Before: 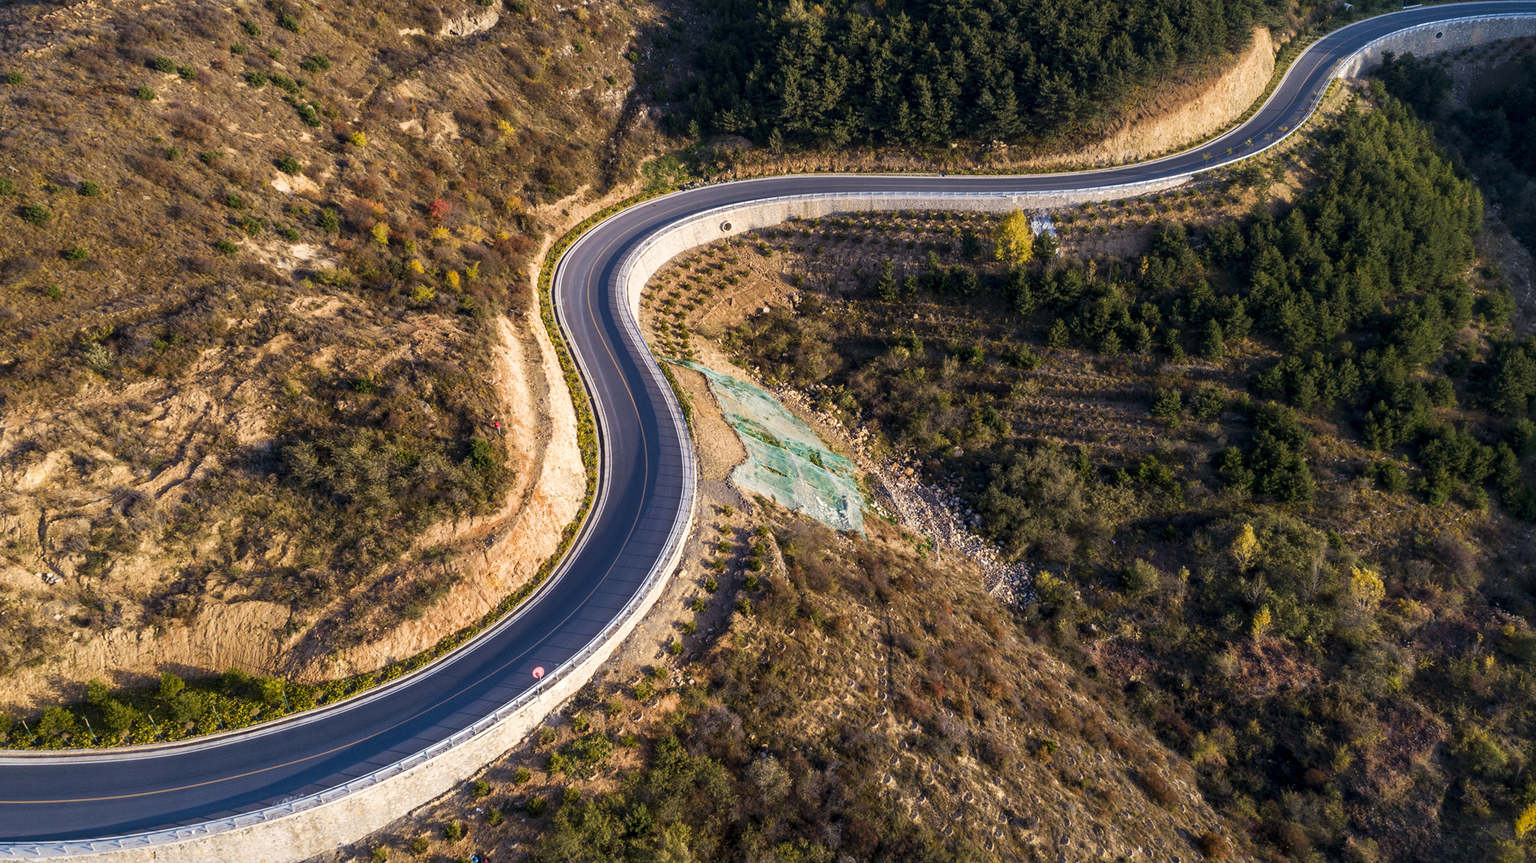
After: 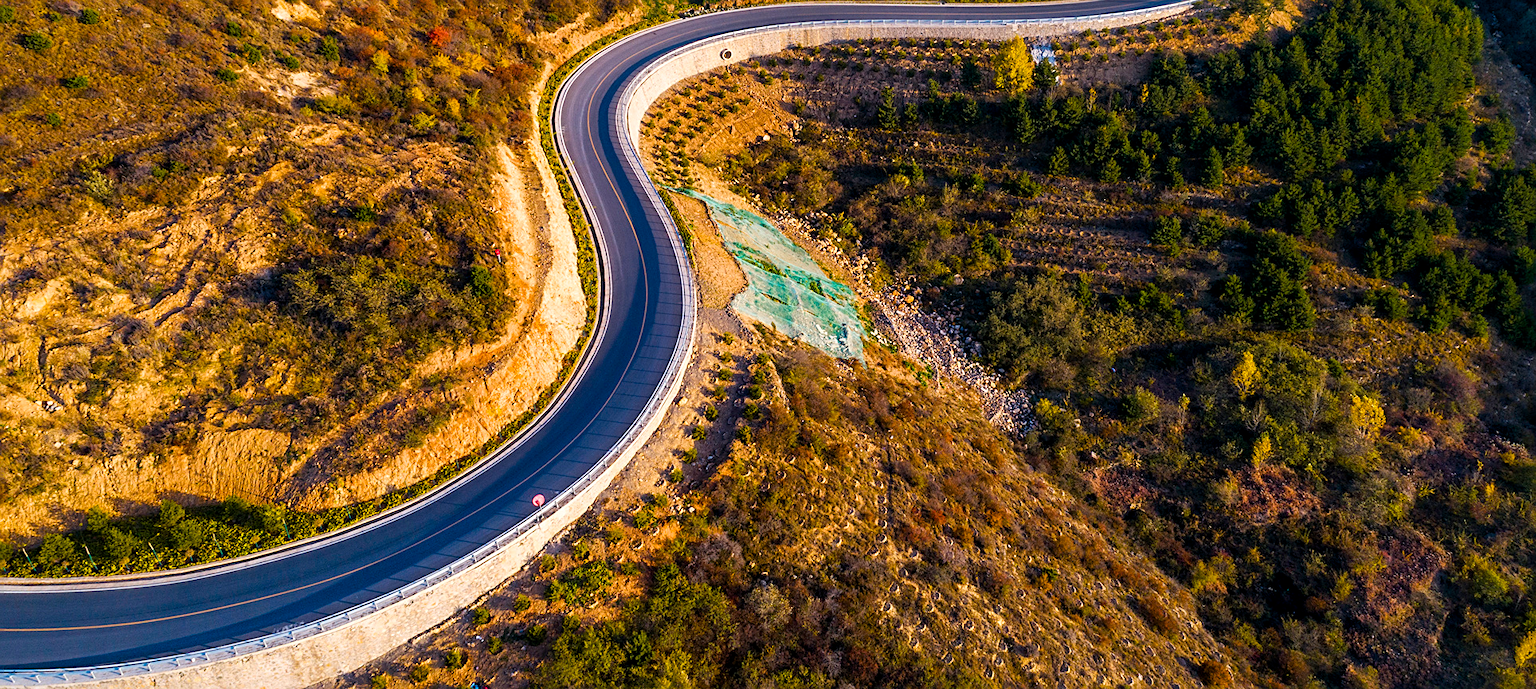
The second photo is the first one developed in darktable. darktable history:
color balance rgb: linear chroma grading › global chroma 15%, perceptual saturation grading › global saturation 30%
crop and rotate: top 19.998%
sharpen: on, module defaults
